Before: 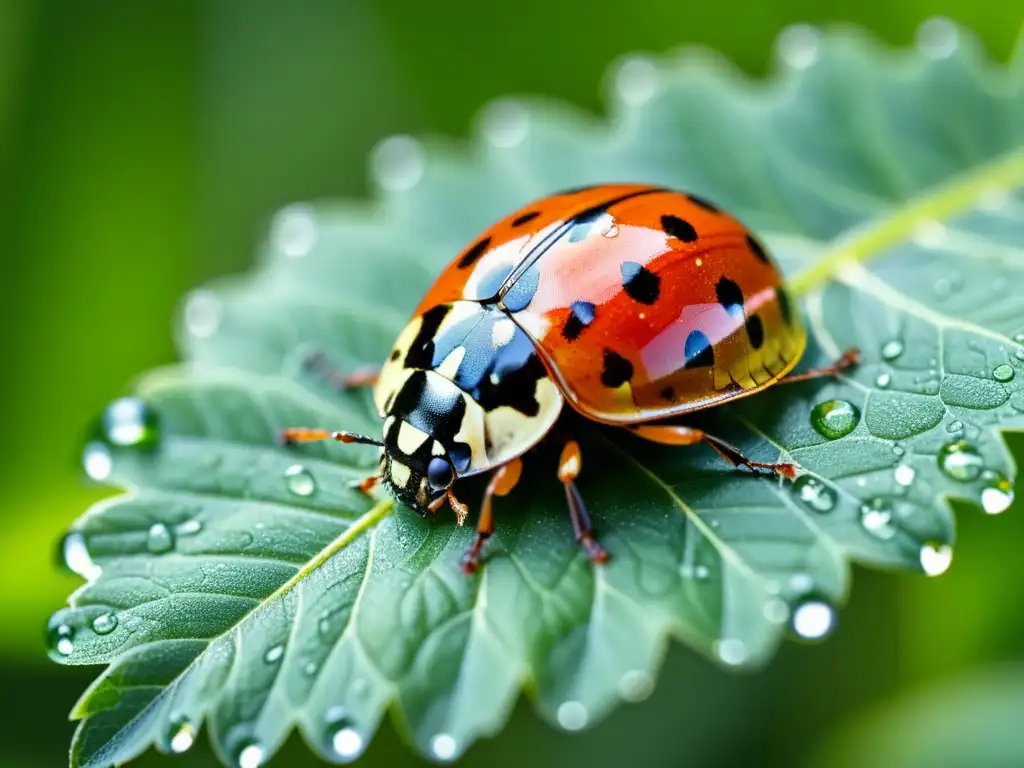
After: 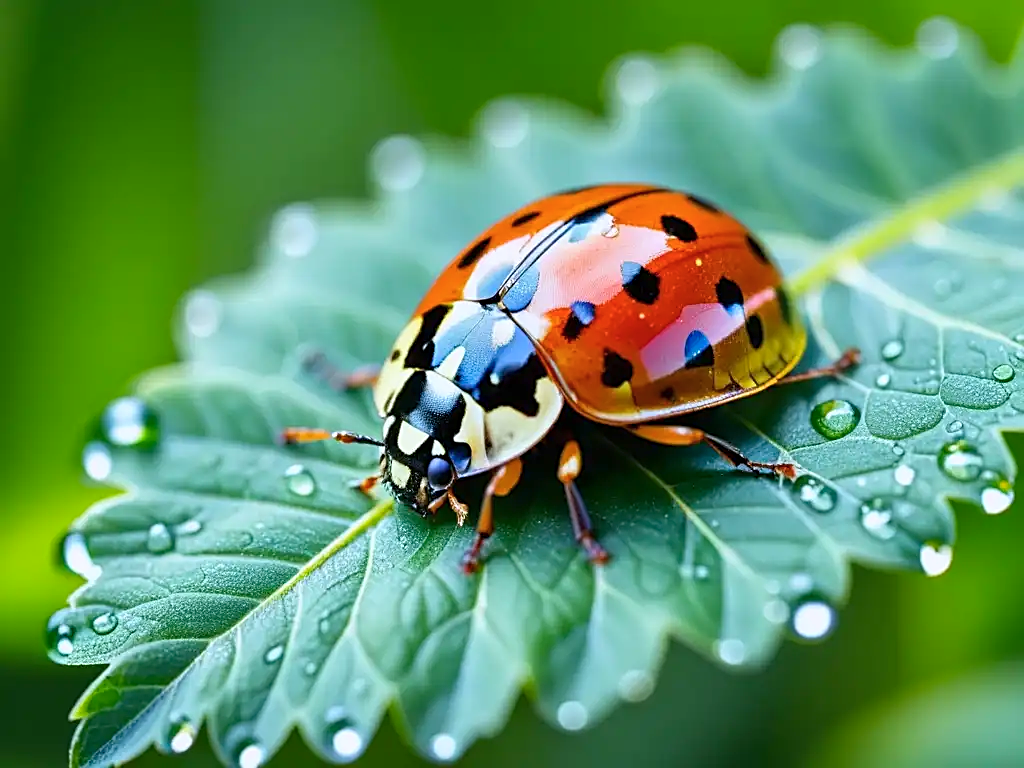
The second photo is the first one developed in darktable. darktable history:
color calibration: illuminant as shot in camera, x 0.358, y 0.373, temperature 4628.91 K
sharpen: on, module defaults
color balance rgb: shadows lift › chroma 1.741%, shadows lift › hue 264.93°, highlights gain › luminance 15.006%, linear chroma grading › global chroma 15.487%, perceptual saturation grading › global saturation 0.167%, contrast -10.049%
contrast brightness saturation: contrast 0.005, saturation -0.067
